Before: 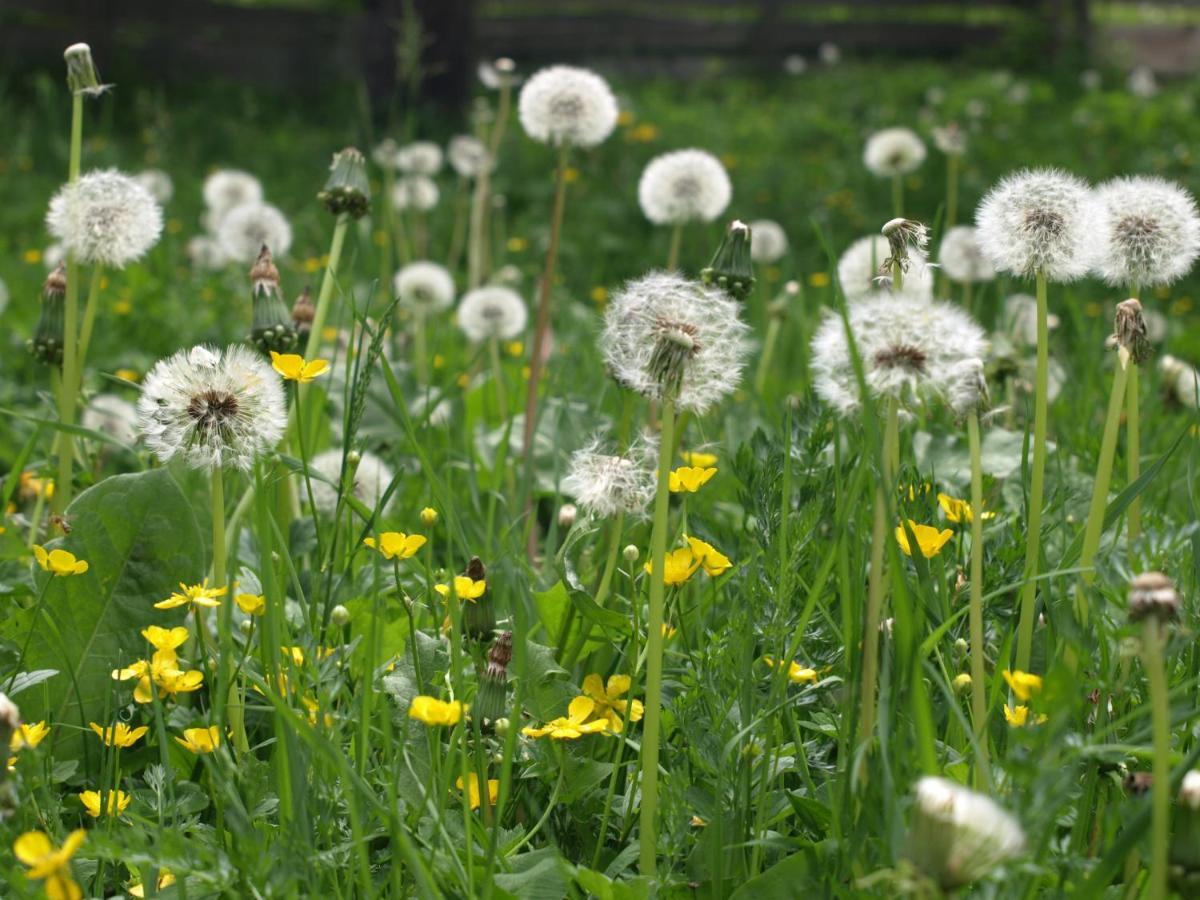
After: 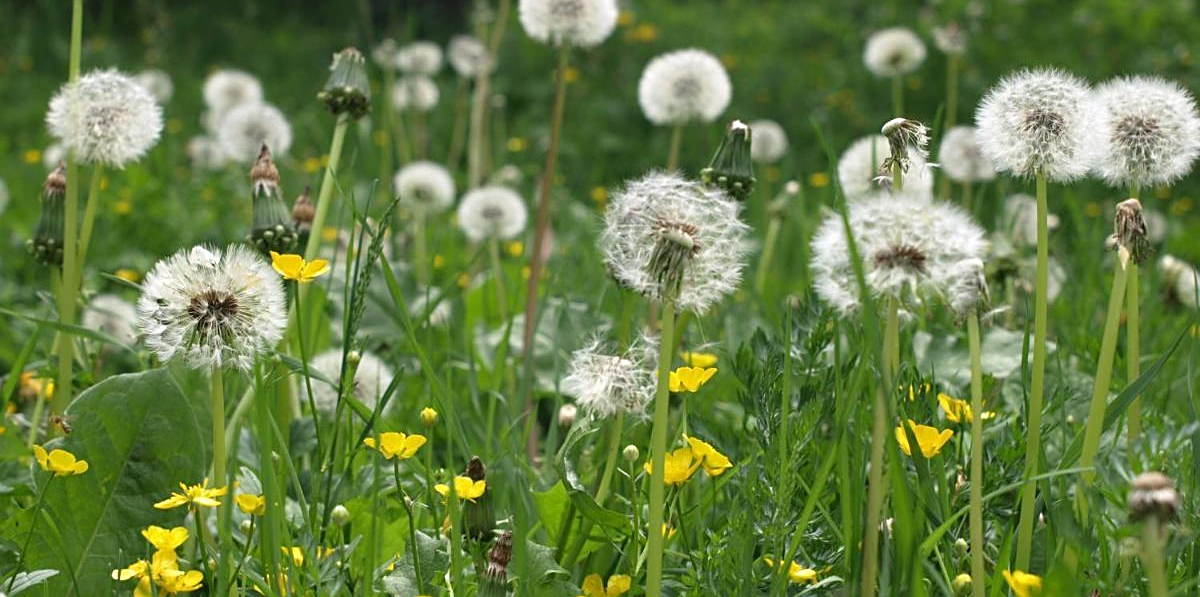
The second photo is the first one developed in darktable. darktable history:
sharpen: on, module defaults
crop: top 11.177%, bottom 22.39%
